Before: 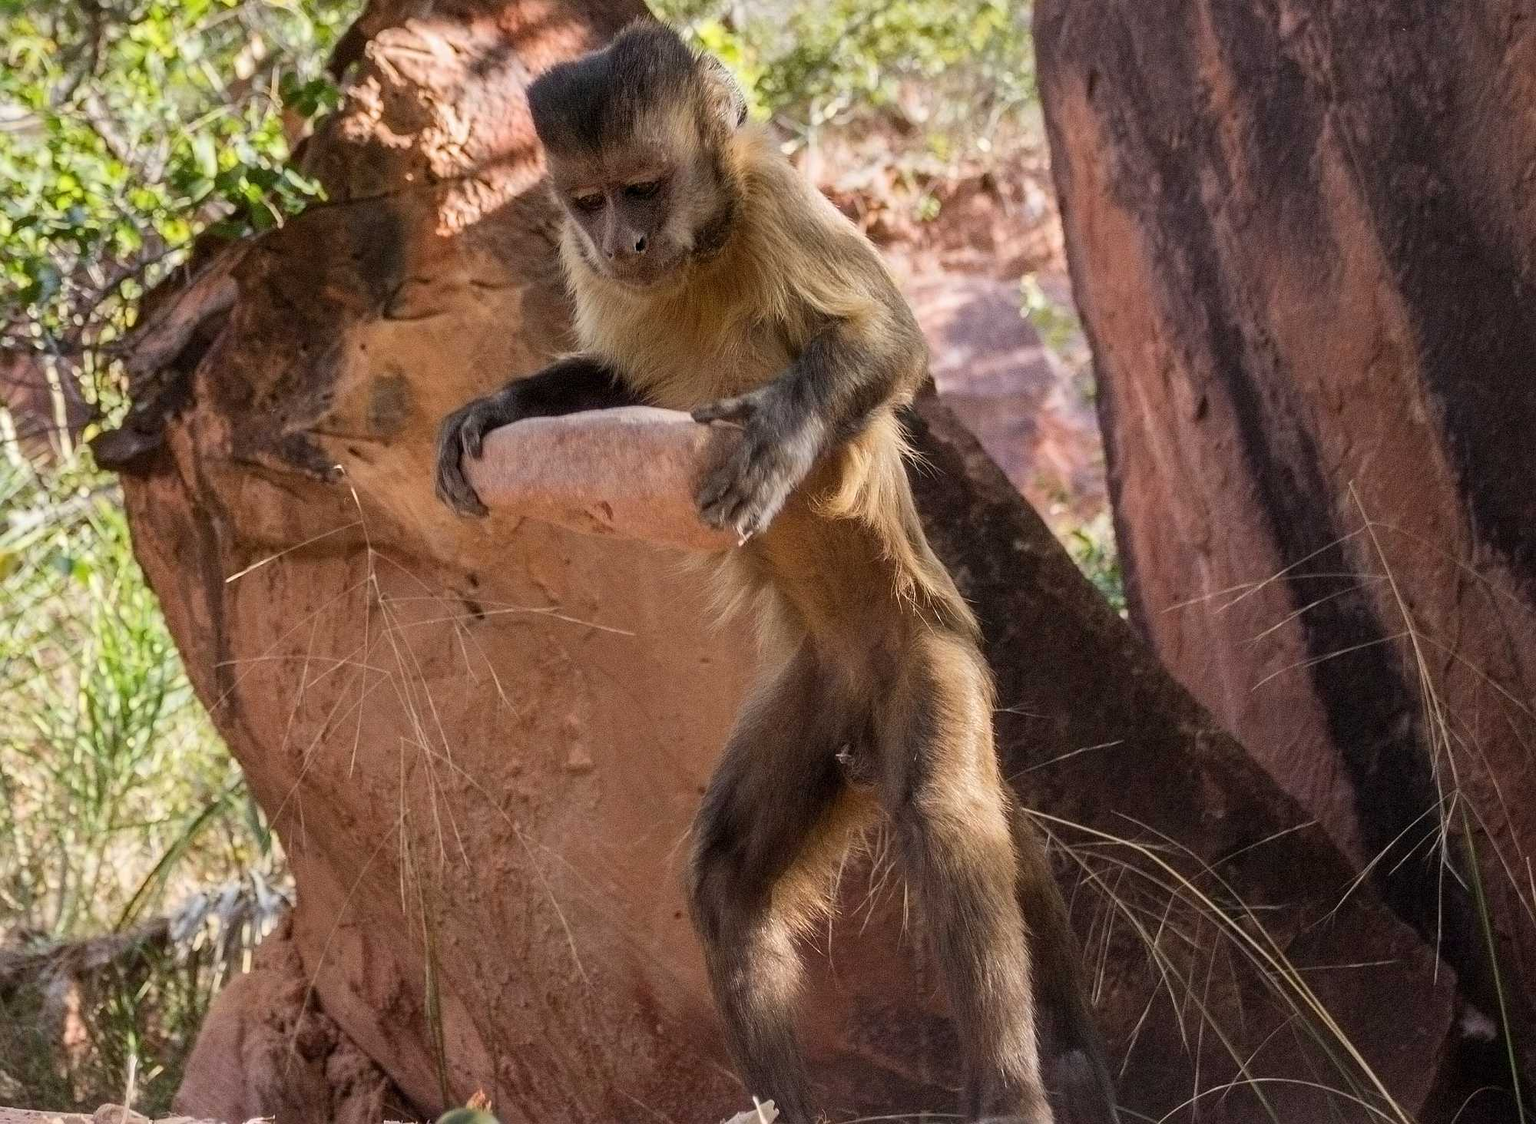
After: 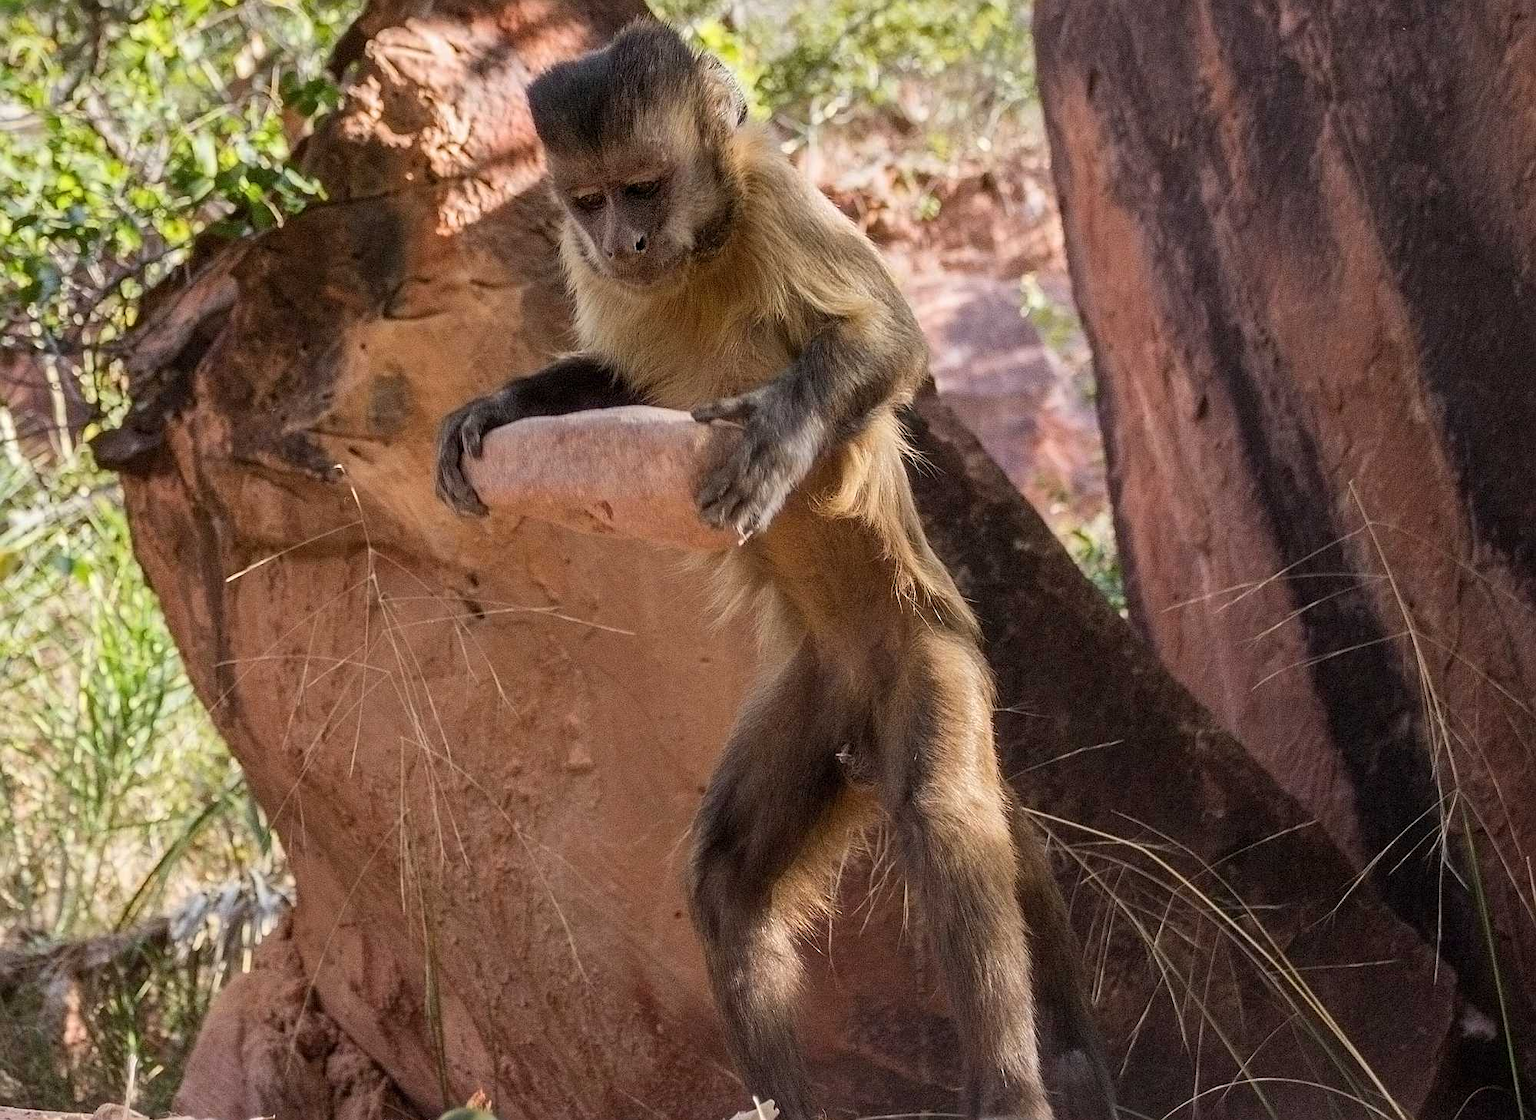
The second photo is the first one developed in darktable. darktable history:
crop: top 0.124%, bottom 0.204%
sharpen: amount 0.211
